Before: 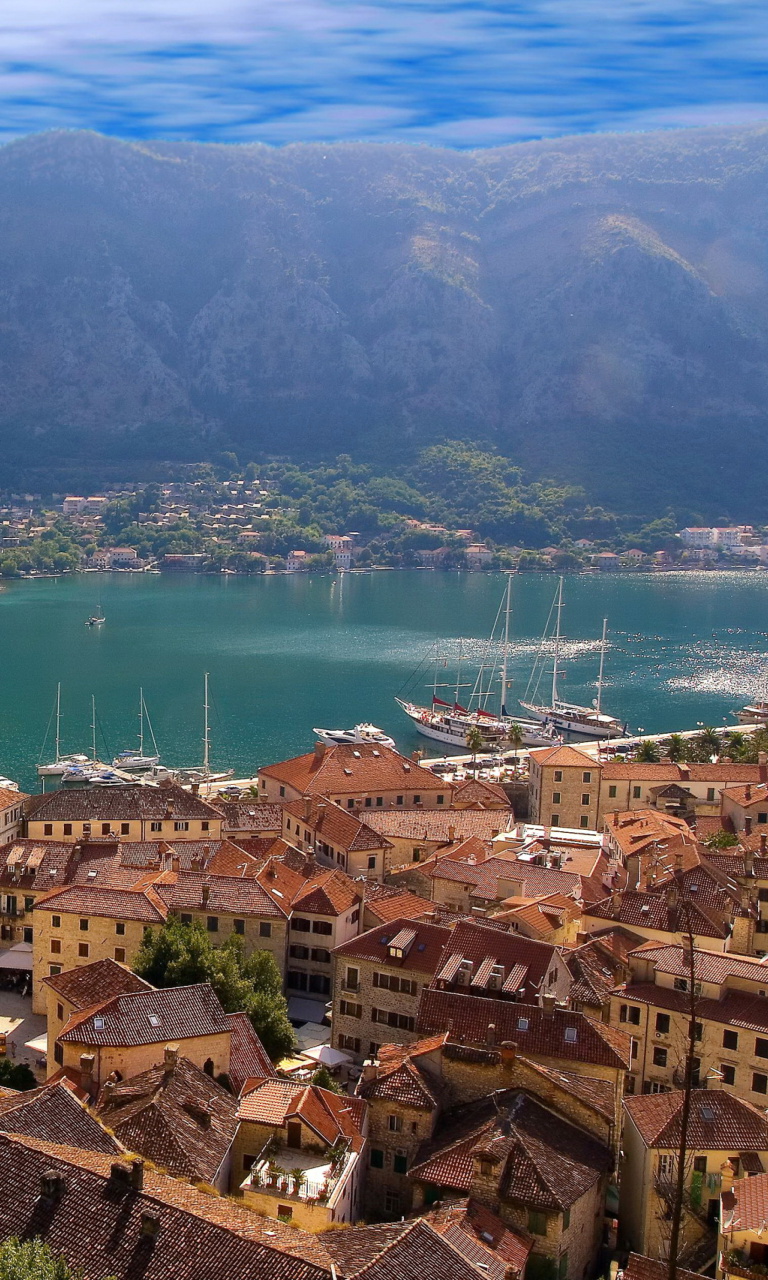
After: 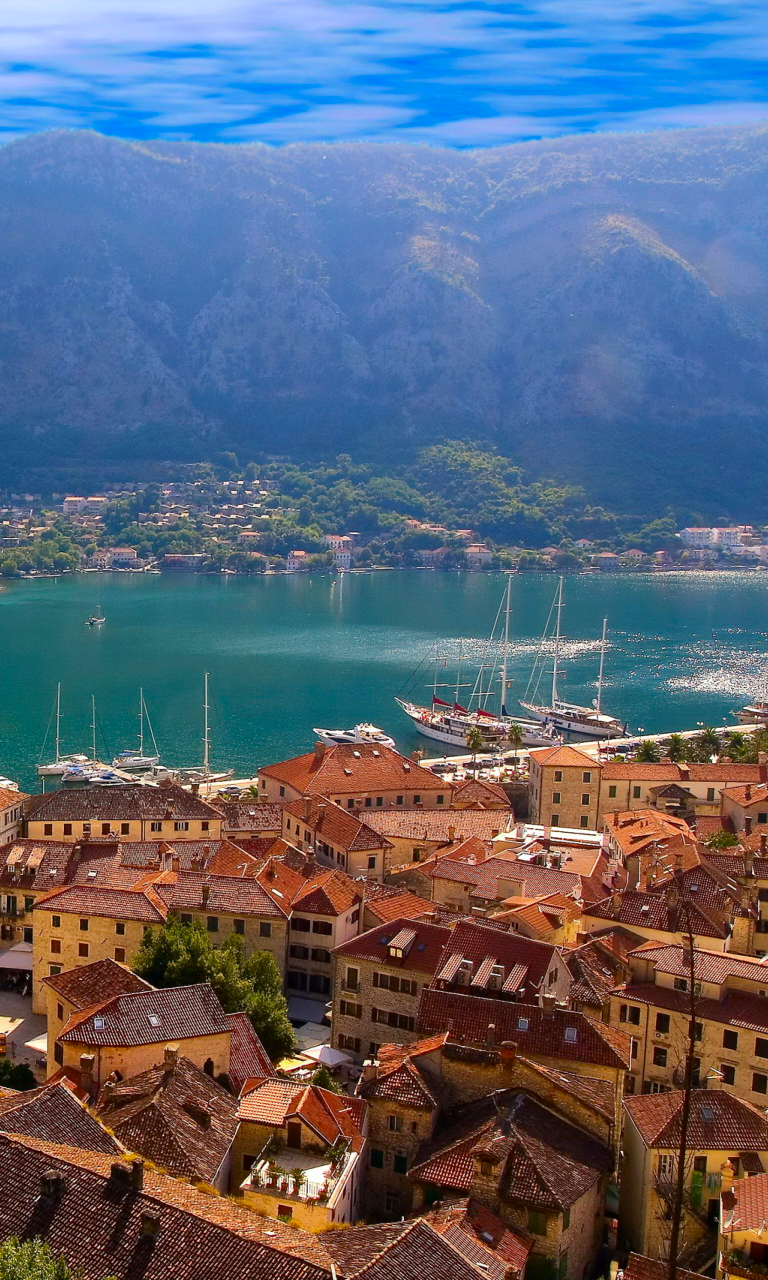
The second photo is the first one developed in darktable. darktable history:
contrast brightness saturation: contrast 0.092, saturation 0.274
